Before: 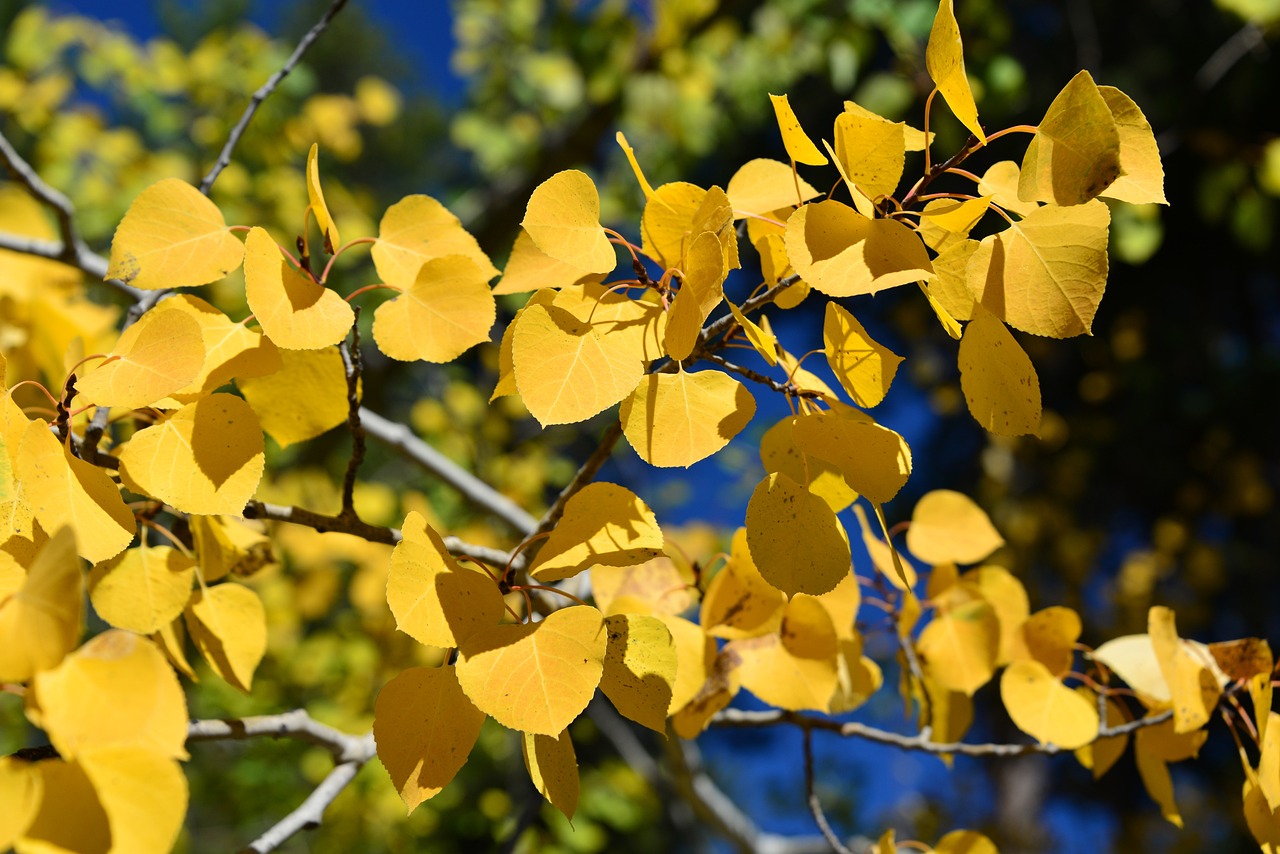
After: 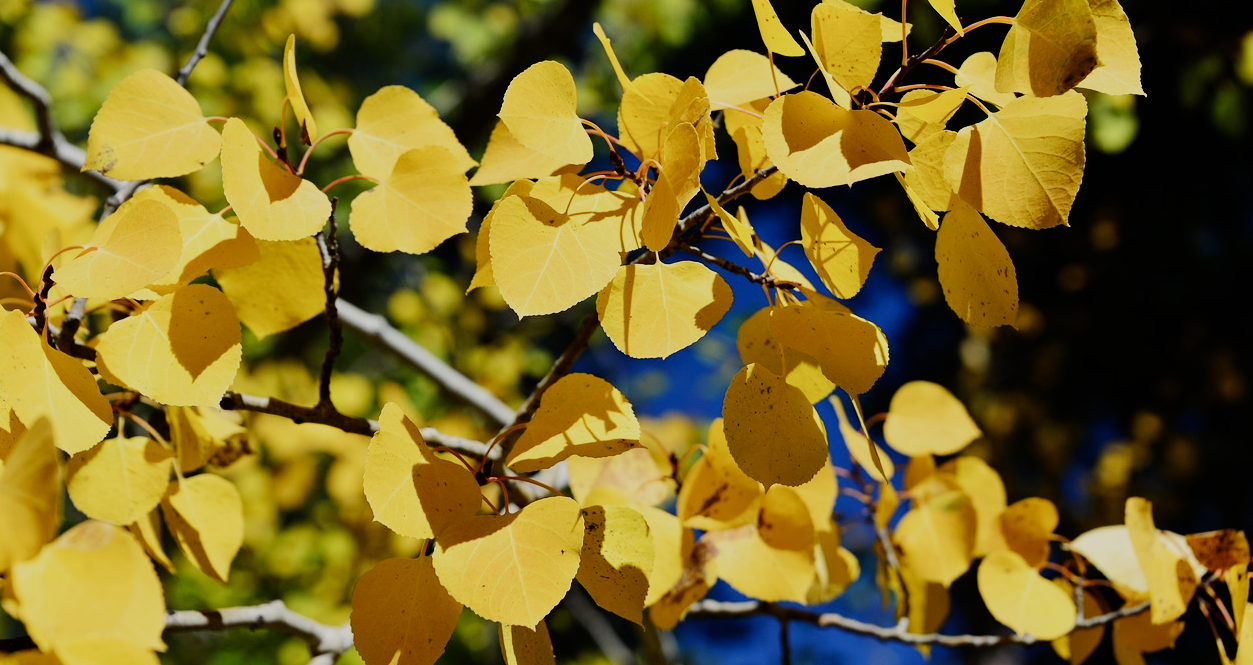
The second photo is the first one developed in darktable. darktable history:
sigmoid: skew -0.2, preserve hue 0%, red attenuation 0.1, red rotation 0.035, green attenuation 0.1, green rotation -0.017, blue attenuation 0.15, blue rotation -0.052, base primaries Rec2020
crop and rotate: left 1.814%, top 12.818%, right 0.25%, bottom 9.225%
exposure: compensate highlight preservation false
